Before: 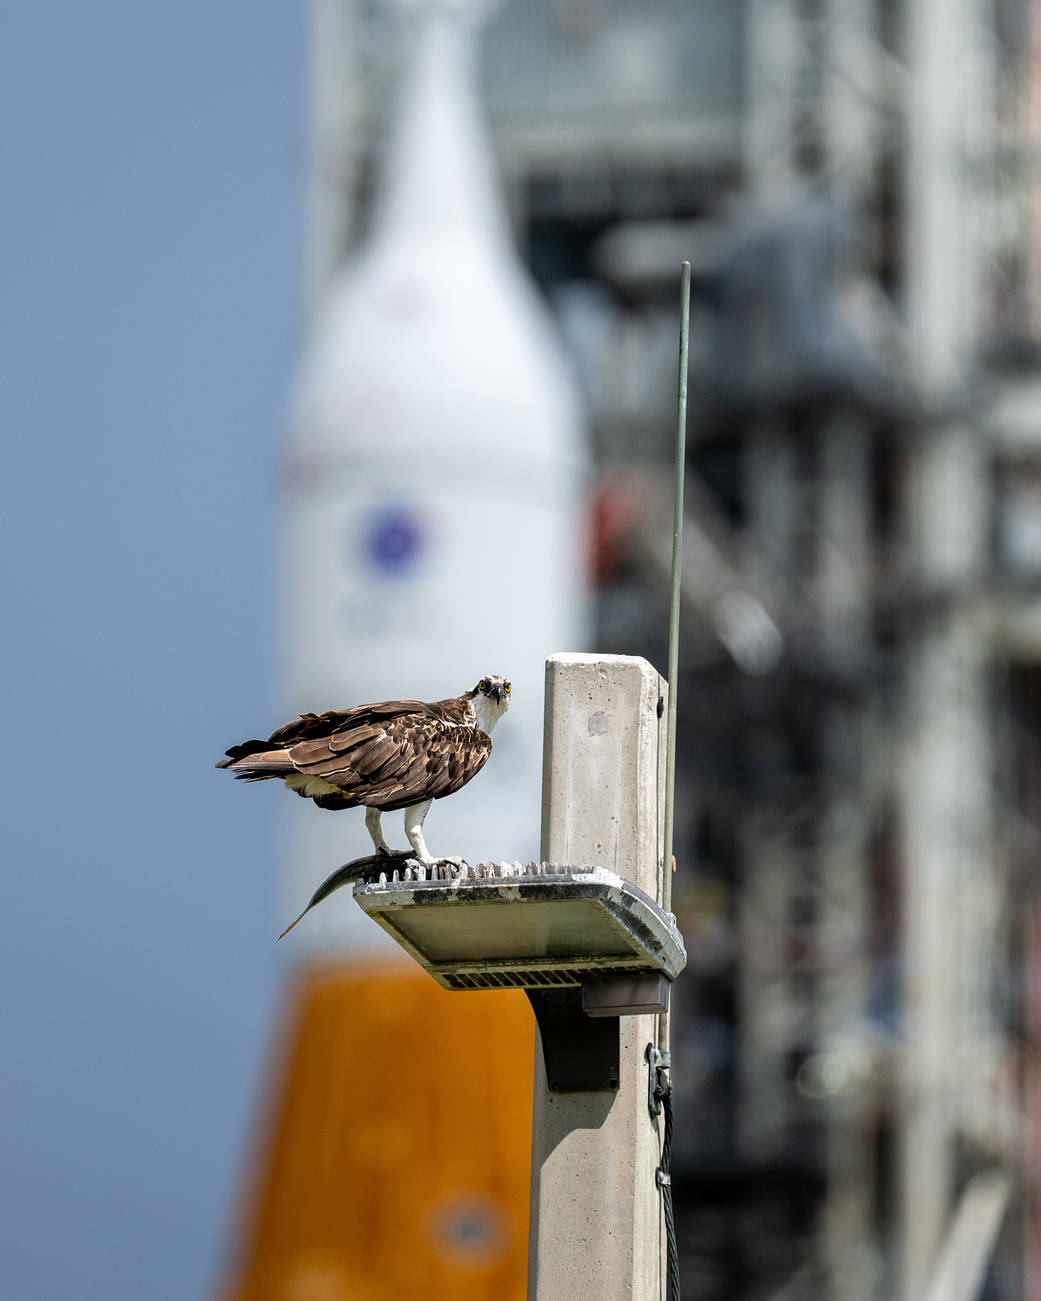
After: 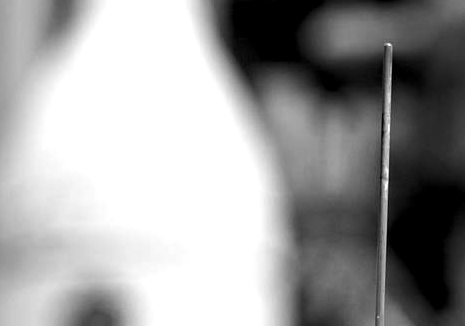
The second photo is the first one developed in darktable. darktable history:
monochrome: on, module defaults
crop: left 28.64%, top 16.832%, right 26.637%, bottom 58.055%
levels: levels [0.129, 0.519, 0.867]
